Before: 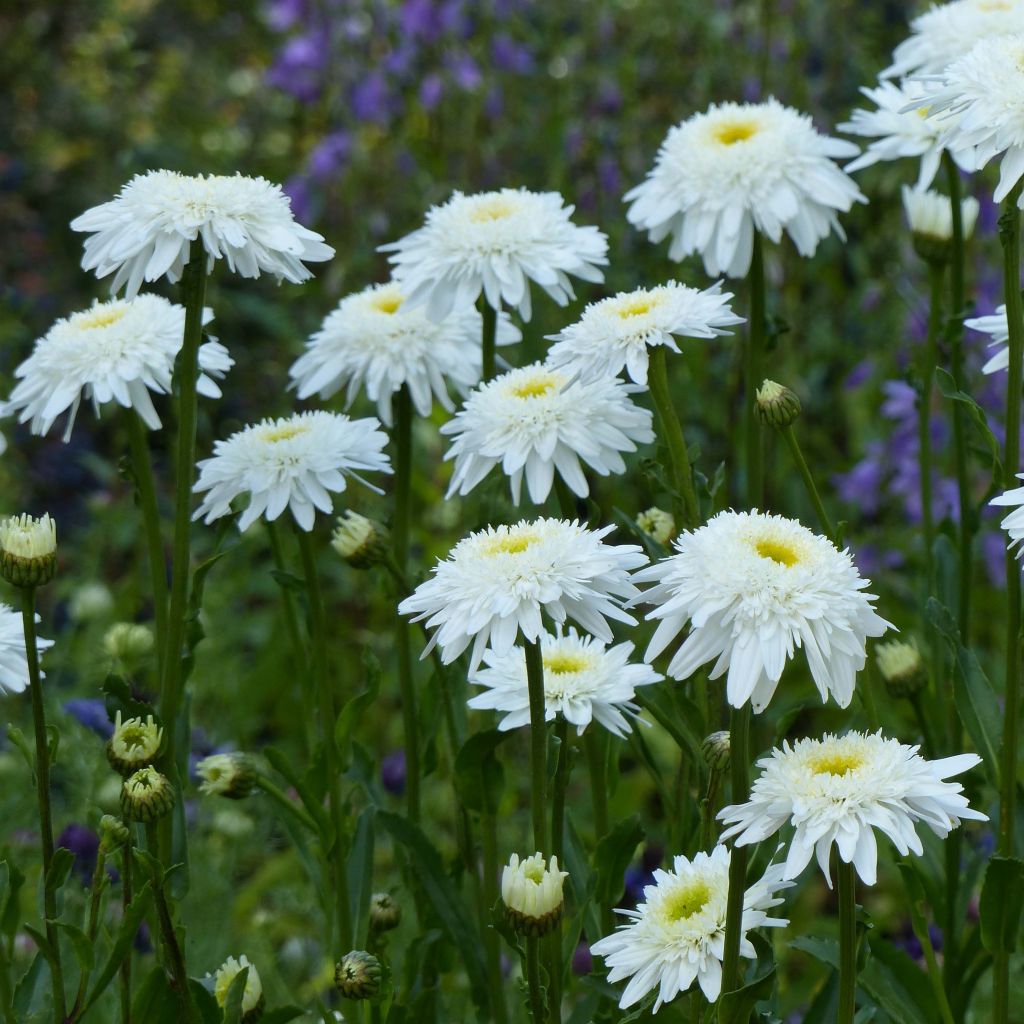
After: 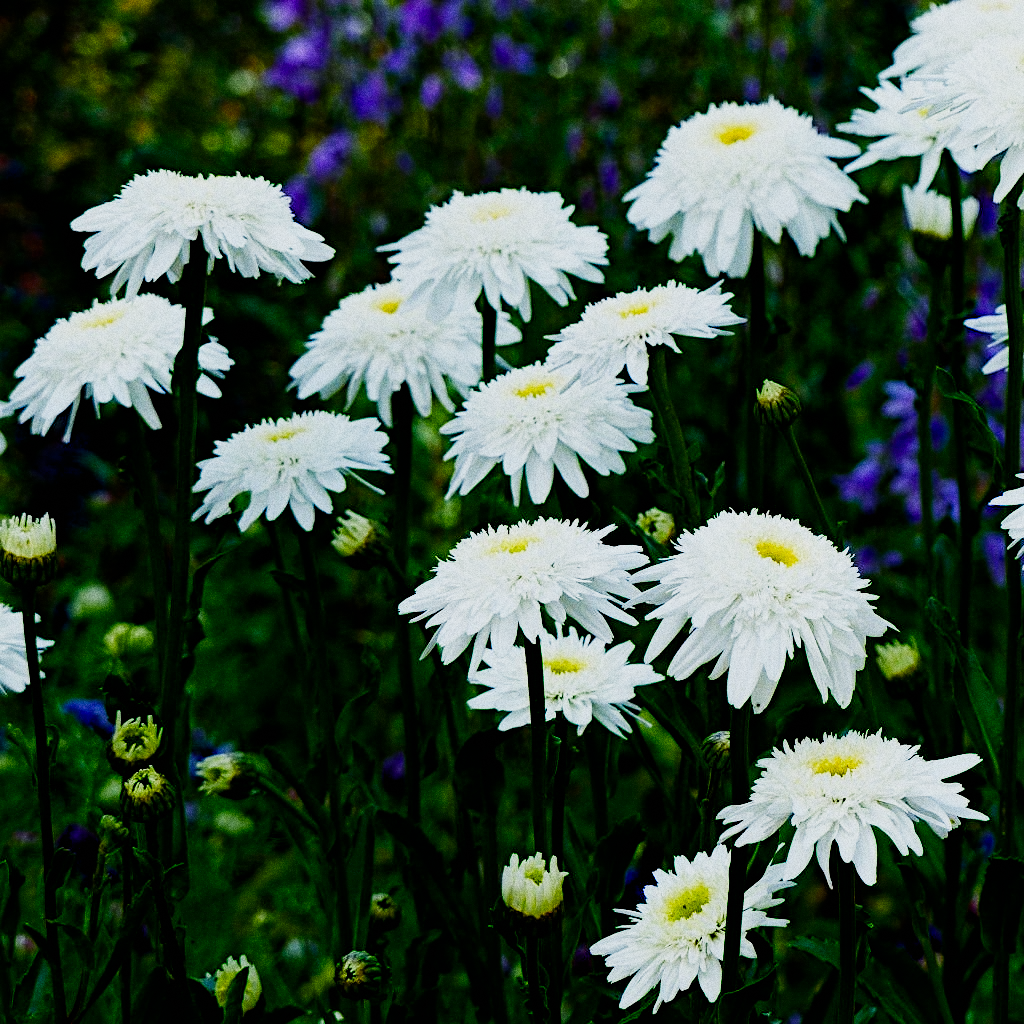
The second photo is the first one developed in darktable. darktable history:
contrast equalizer: y [[0.439, 0.44, 0.442, 0.457, 0.493, 0.498], [0.5 ×6], [0.5 ×6], [0 ×6], [0 ×6]], mix 0.59
color balance rgb: shadows lift › luminance -9.41%, highlights gain › luminance 17.6%, global offset › luminance -1.45%, perceptual saturation grading › highlights -17.77%, perceptual saturation grading › mid-tones 33.1%, perceptual saturation grading › shadows 50.52%, global vibrance 24.22%
color equalizer "oranges": saturation › orange 1.04, hue › orange -8.78, brightness › orange 1.17
color equalizer "blues": saturation › blue 1.25, hue › blue -12.68, brightness › blue 0.793, node placement 6°
diffuse or sharpen "sharpen demosaicing: AA filter": edge sensitivity 1, 1st order anisotropy 100%, 2nd order anisotropy 100%, 3rd order anisotropy 100%, 4th order anisotropy 100%, 1st order speed -25%, 2nd order speed -25%, 3rd order speed -25%, 4th order speed -25%
diffuse or sharpen "diffusion": radius span 77, 1st order speed 50%, 2nd order speed 50%, 3rd order speed 50%, 4th order speed 50% | blend: blend mode normal, opacity 25%; mask: uniform (no mask)
grain "silver grain": coarseness 0.09 ISO, strength 40%
sigmoid: contrast 1.81, skew -0.21, preserve hue 0%, red attenuation 0.1, red rotation 0.035, green attenuation 0.1, green rotation -0.017, blue attenuation 0.15, blue rotation -0.052, base primaries Rec2020
